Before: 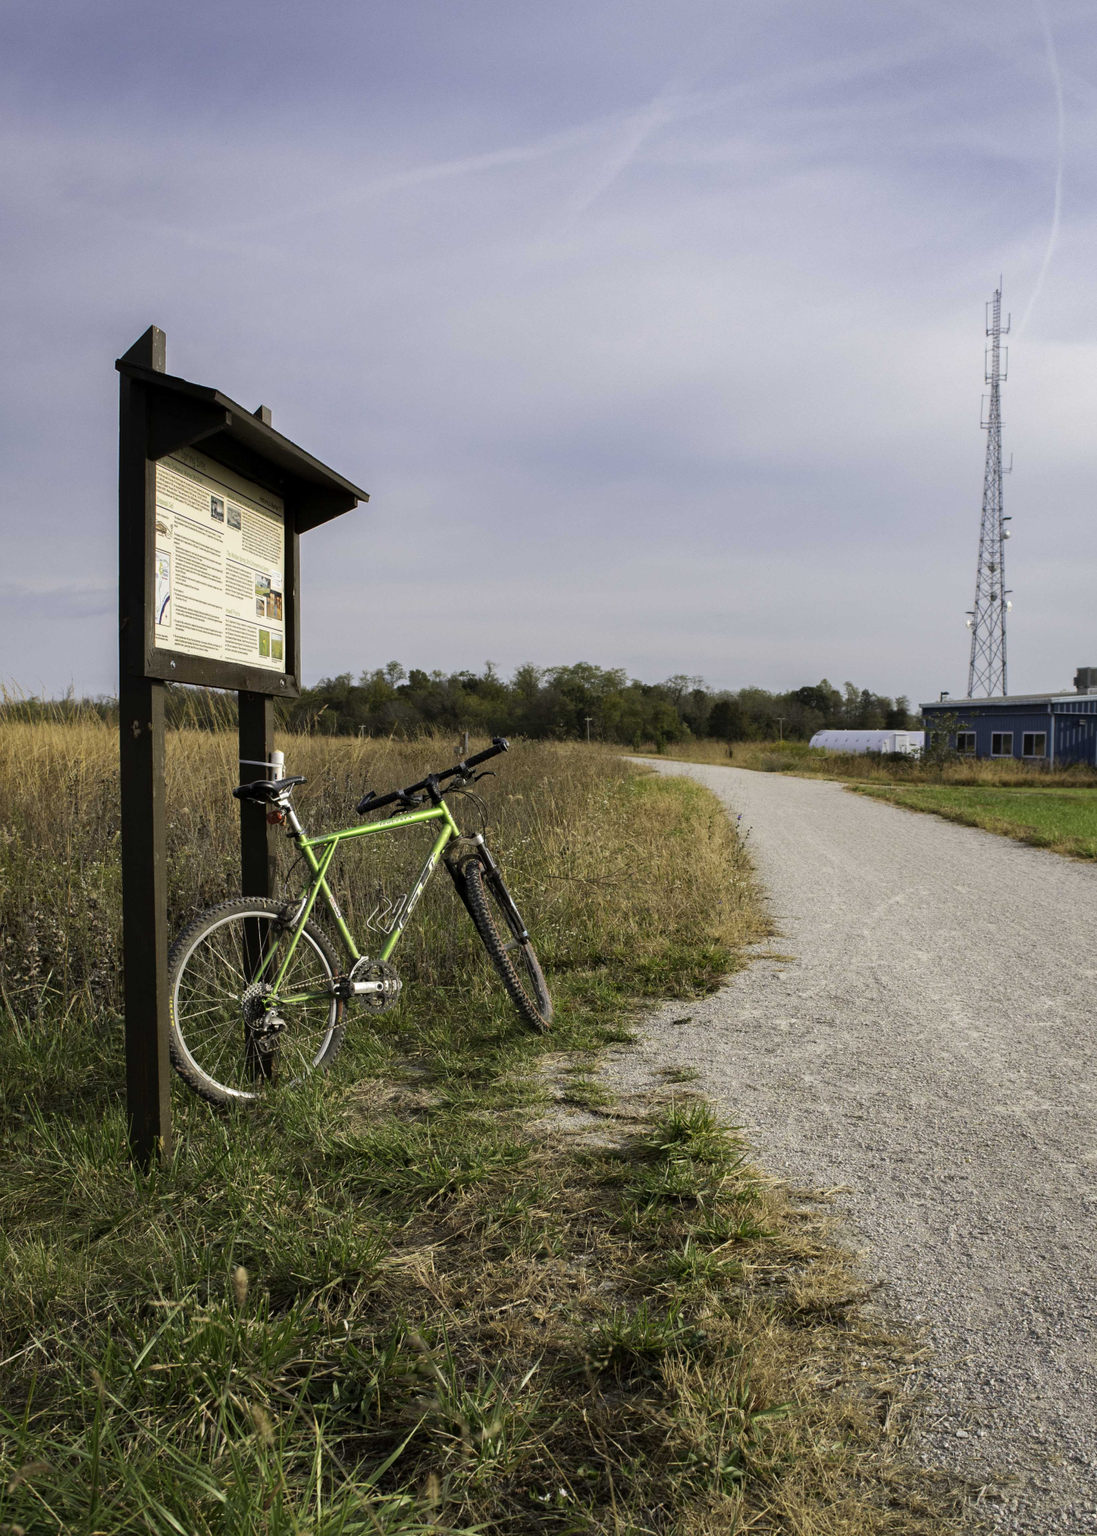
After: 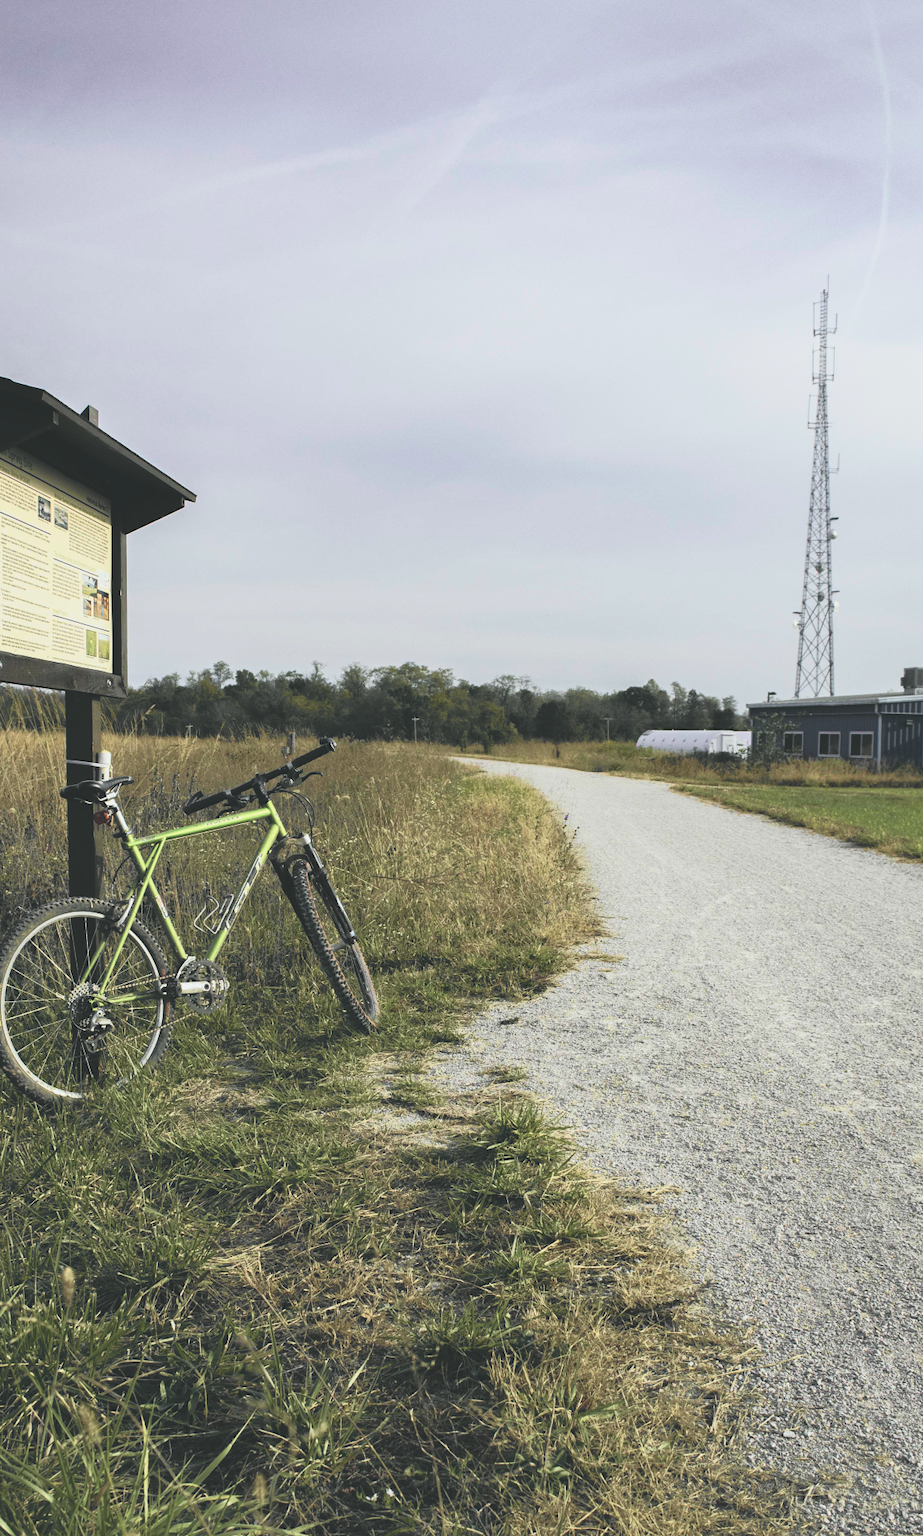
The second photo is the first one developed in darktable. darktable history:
crop: left 15.839%
tone curve: curves: ch0 [(0, 0) (0.081, 0.044) (0.192, 0.125) (0.283, 0.238) (0.416, 0.449) (0.495, 0.524) (0.661, 0.756) (0.788, 0.87) (1, 0.951)]; ch1 [(0, 0) (0.161, 0.092) (0.35, 0.33) (0.392, 0.392) (0.427, 0.426) (0.479, 0.472) (0.505, 0.497) (0.521, 0.524) (0.567, 0.56) (0.583, 0.592) (0.625, 0.627) (0.678, 0.733) (1, 1)]; ch2 [(0, 0) (0.346, 0.362) (0.404, 0.427) (0.502, 0.499) (0.531, 0.523) (0.544, 0.561) (0.58, 0.59) (0.629, 0.642) (0.717, 0.678) (1, 1)], color space Lab, independent channels, preserve colors none
exposure: black level correction -0.04, exposure 0.061 EV, compensate highlight preservation false
